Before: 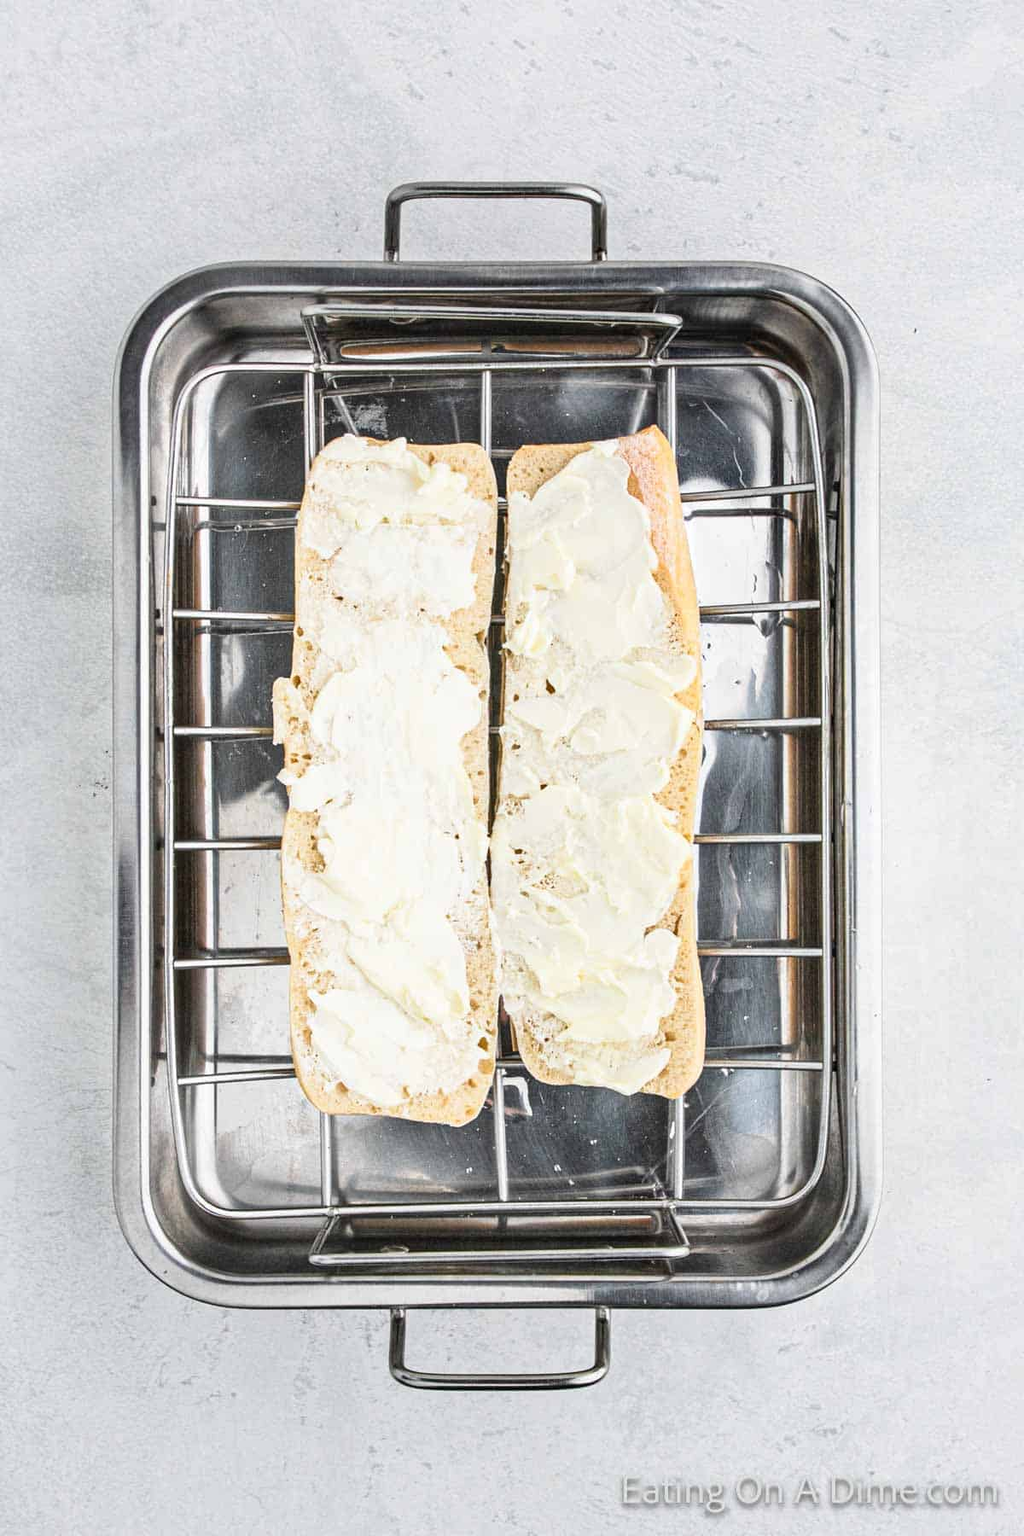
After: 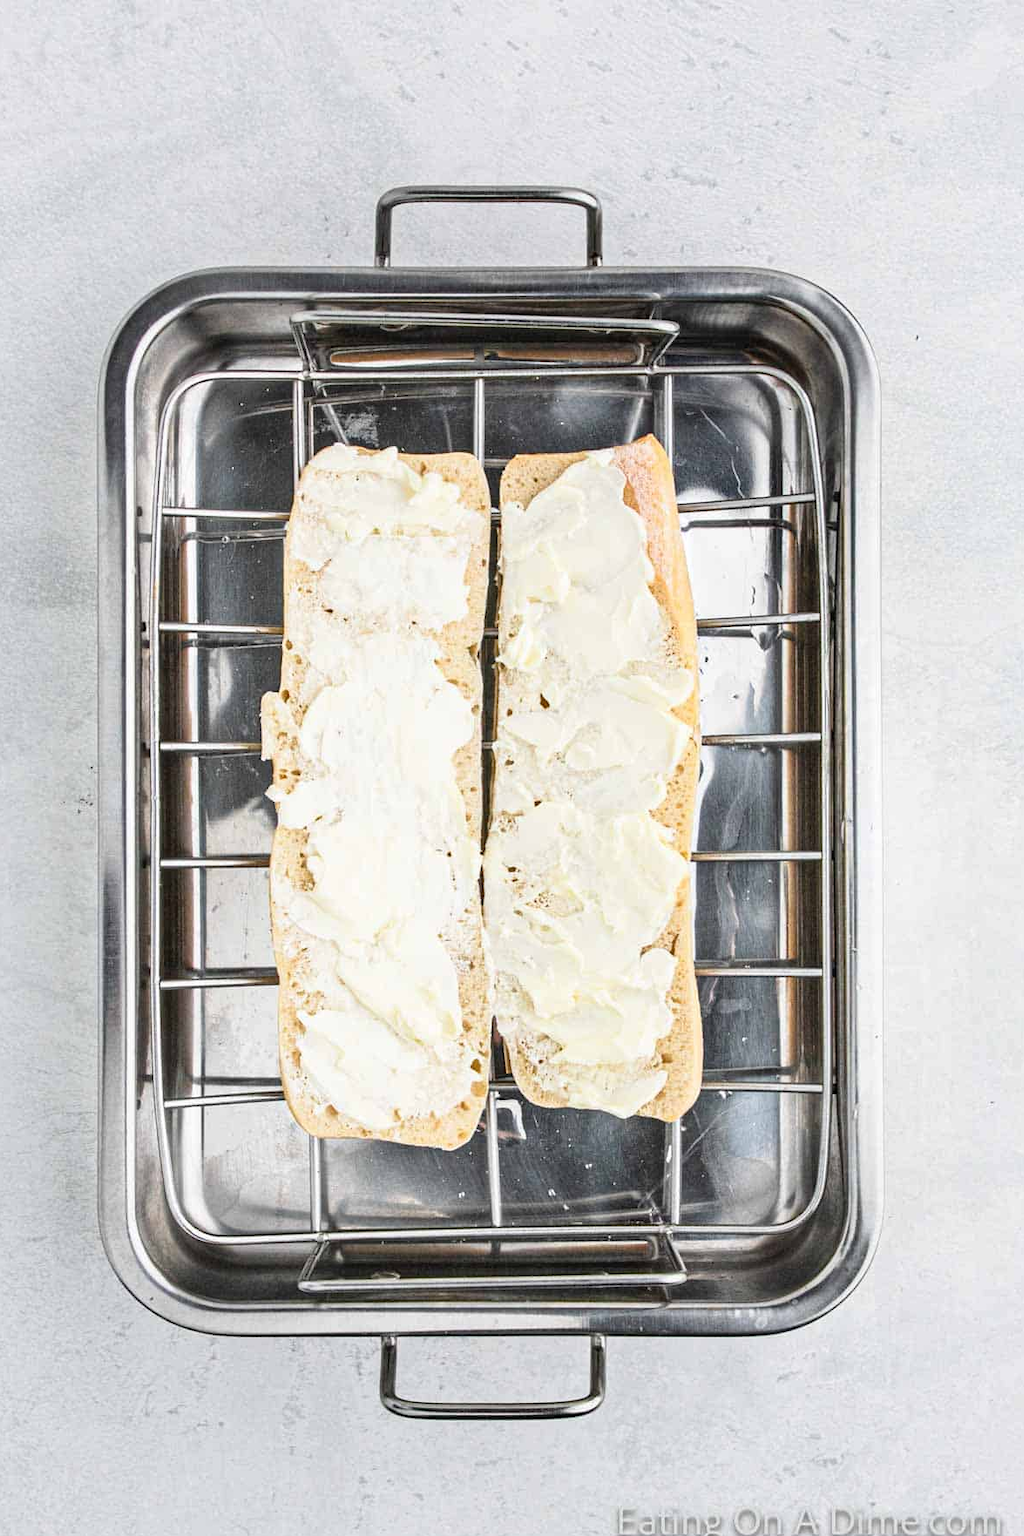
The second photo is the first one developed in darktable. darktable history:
crop: left 1.671%, right 0.271%, bottom 2.003%
